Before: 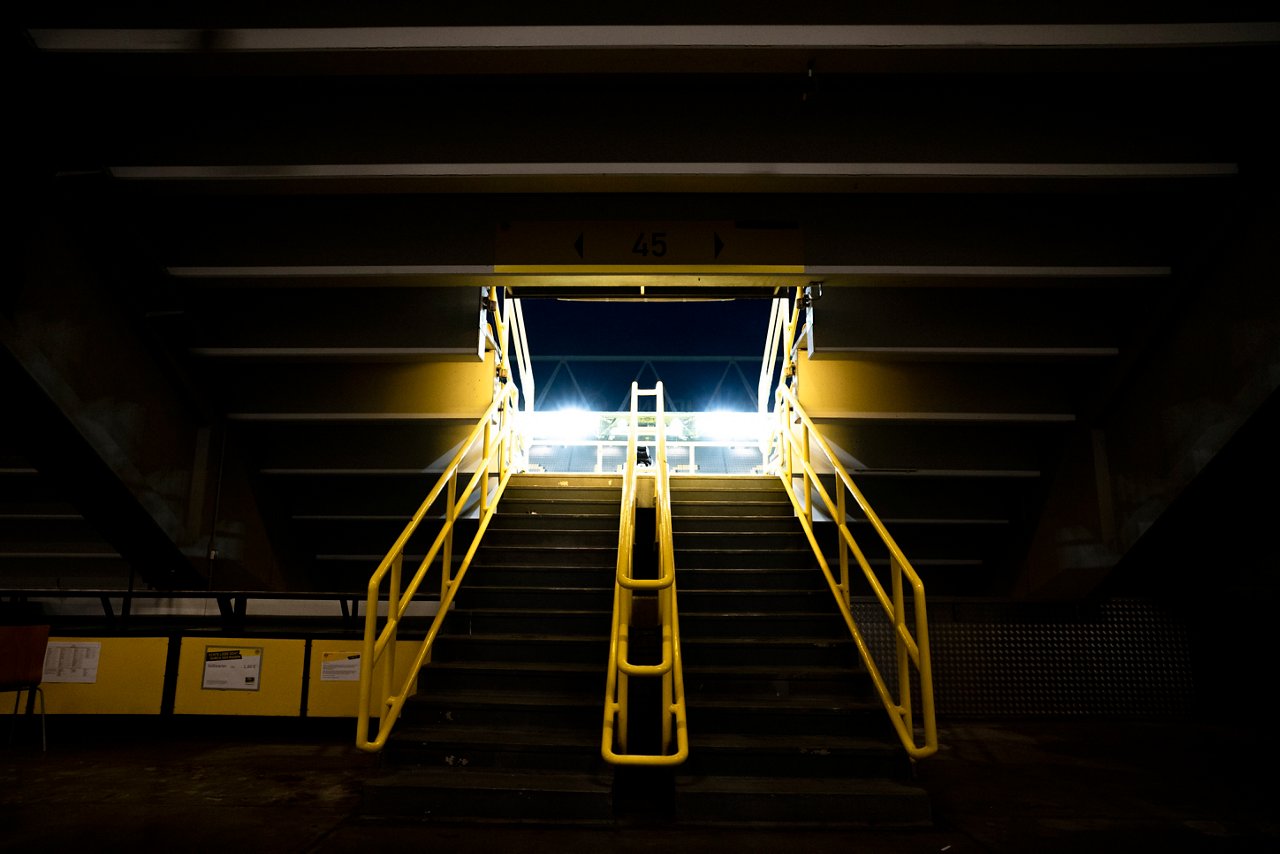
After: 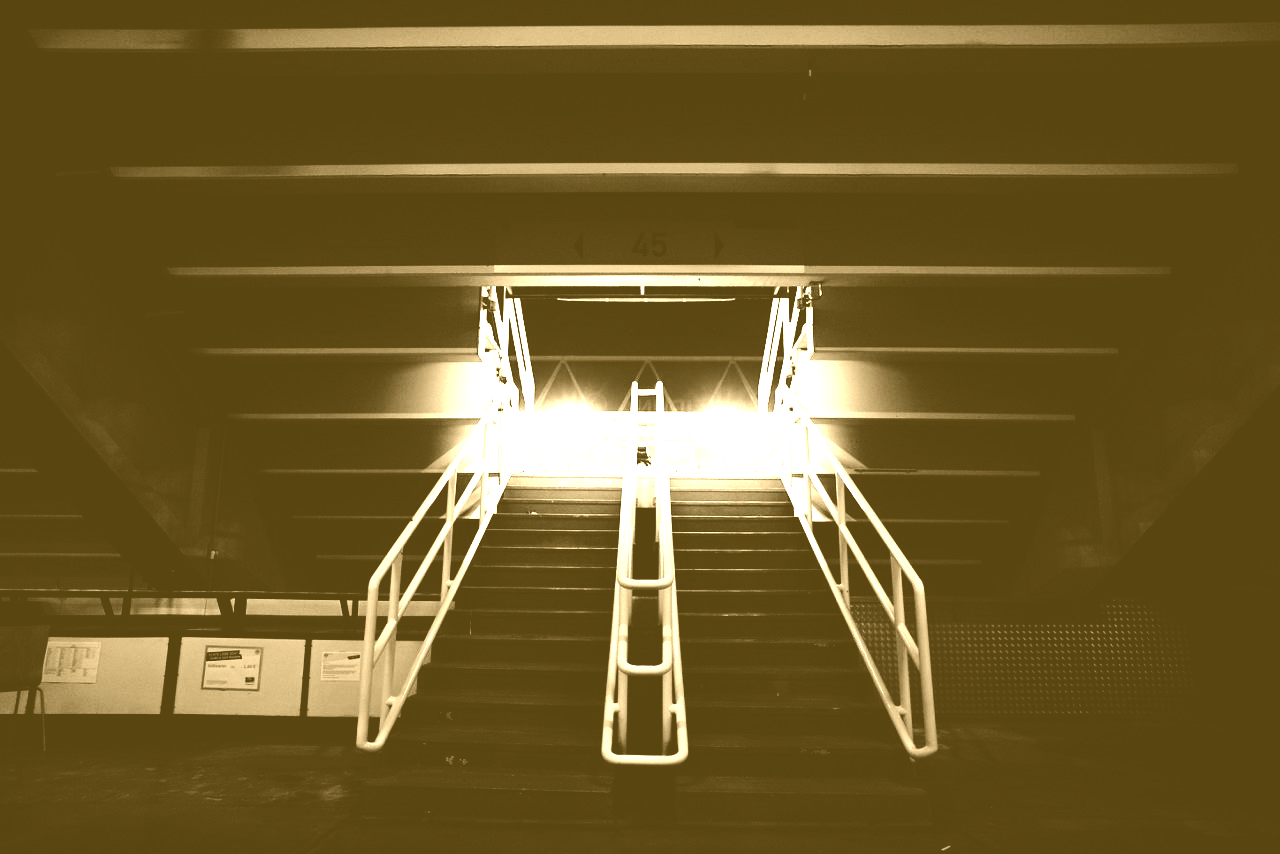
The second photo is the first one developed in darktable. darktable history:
base curve: curves: ch0 [(0, 0) (0.008, 0.007) (0.022, 0.029) (0.048, 0.089) (0.092, 0.197) (0.191, 0.399) (0.275, 0.534) (0.357, 0.65) (0.477, 0.78) (0.542, 0.833) (0.799, 0.973) (1, 1)], preserve colors none
colorize: hue 36°, source mix 100%
